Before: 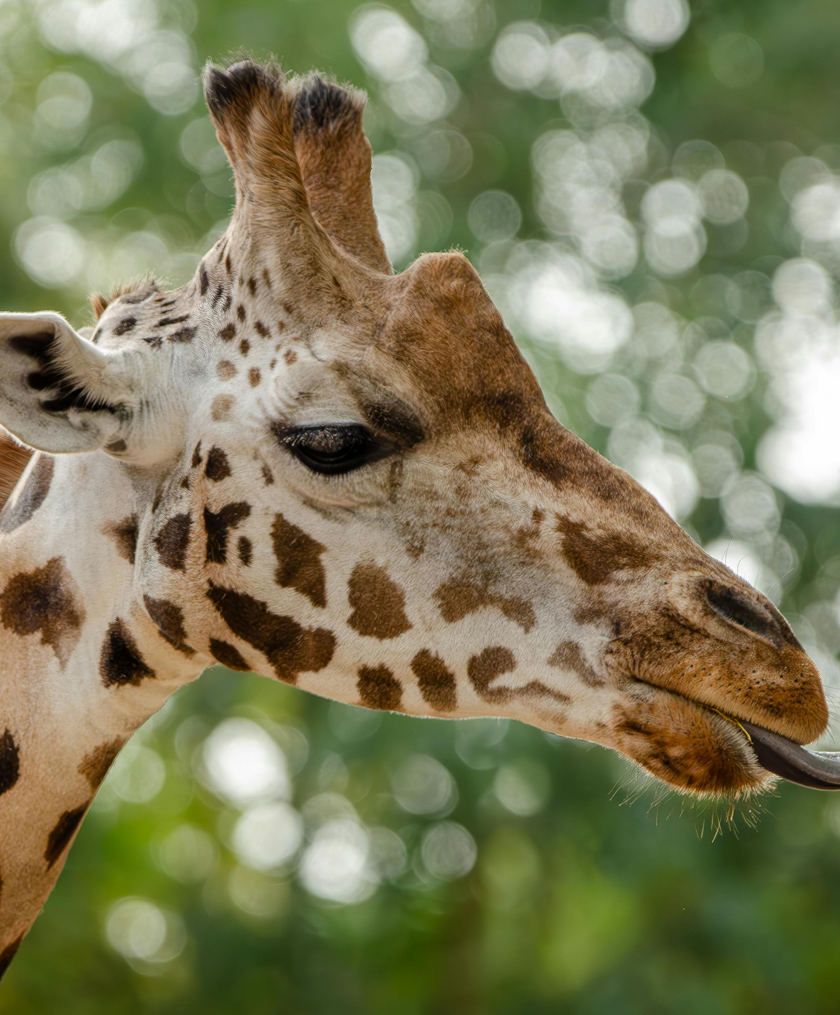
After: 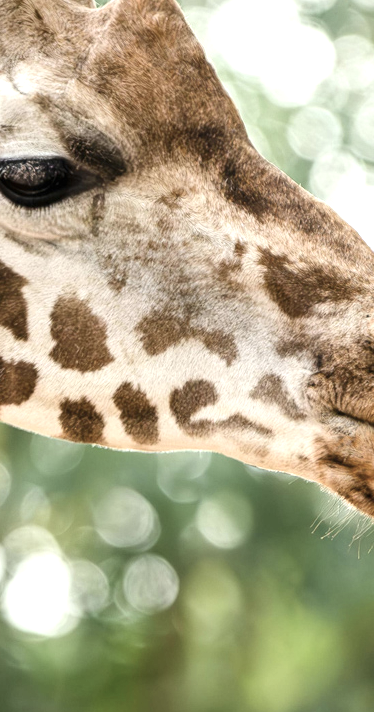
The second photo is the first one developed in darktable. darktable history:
crop: left 35.501%, top 26.307%, right 19.936%, bottom 3.453%
exposure: black level correction 0, exposure 1.2 EV, compensate highlight preservation false
contrast brightness saturation: contrast 0.098, saturation -0.355
